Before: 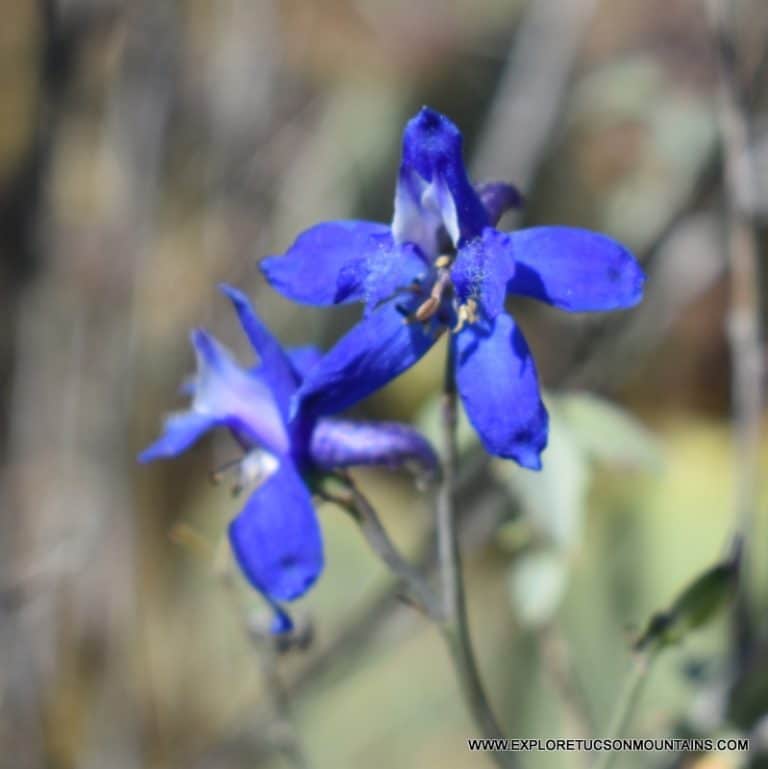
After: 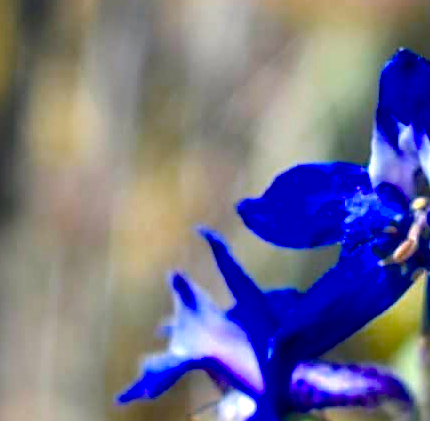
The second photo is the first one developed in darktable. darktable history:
crop and rotate: left 3.071%, top 7.552%, right 40.835%, bottom 37.604%
exposure: black level correction 0, exposure 0.702 EV, compensate exposure bias true, compensate highlight preservation false
color balance rgb: shadows lift › chroma 0.965%, shadows lift › hue 112.48°, linear chroma grading › global chroma 14.848%, perceptual saturation grading › global saturation 25.671%, saturation formula JzAzBz (2021)
sharpen: on, module defaults
